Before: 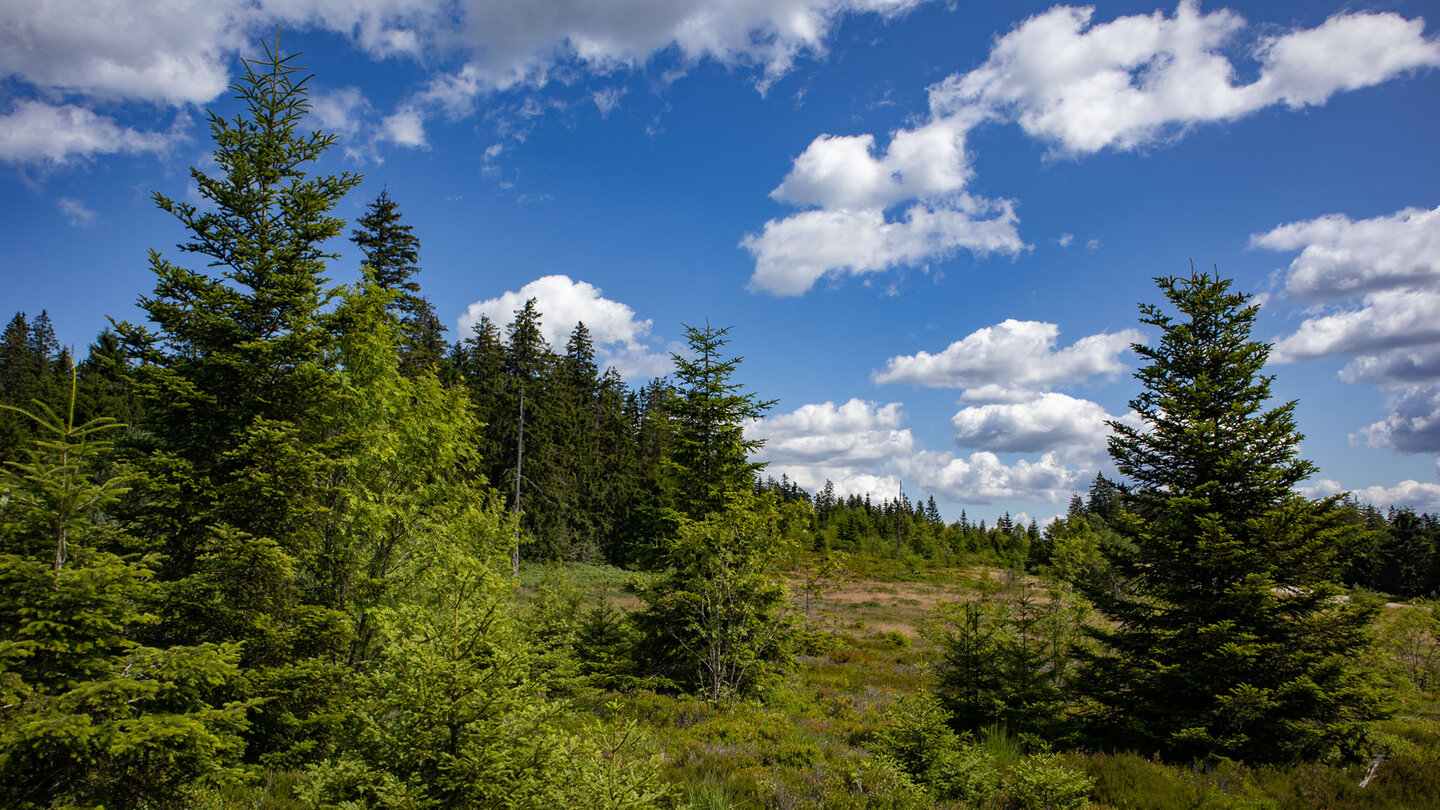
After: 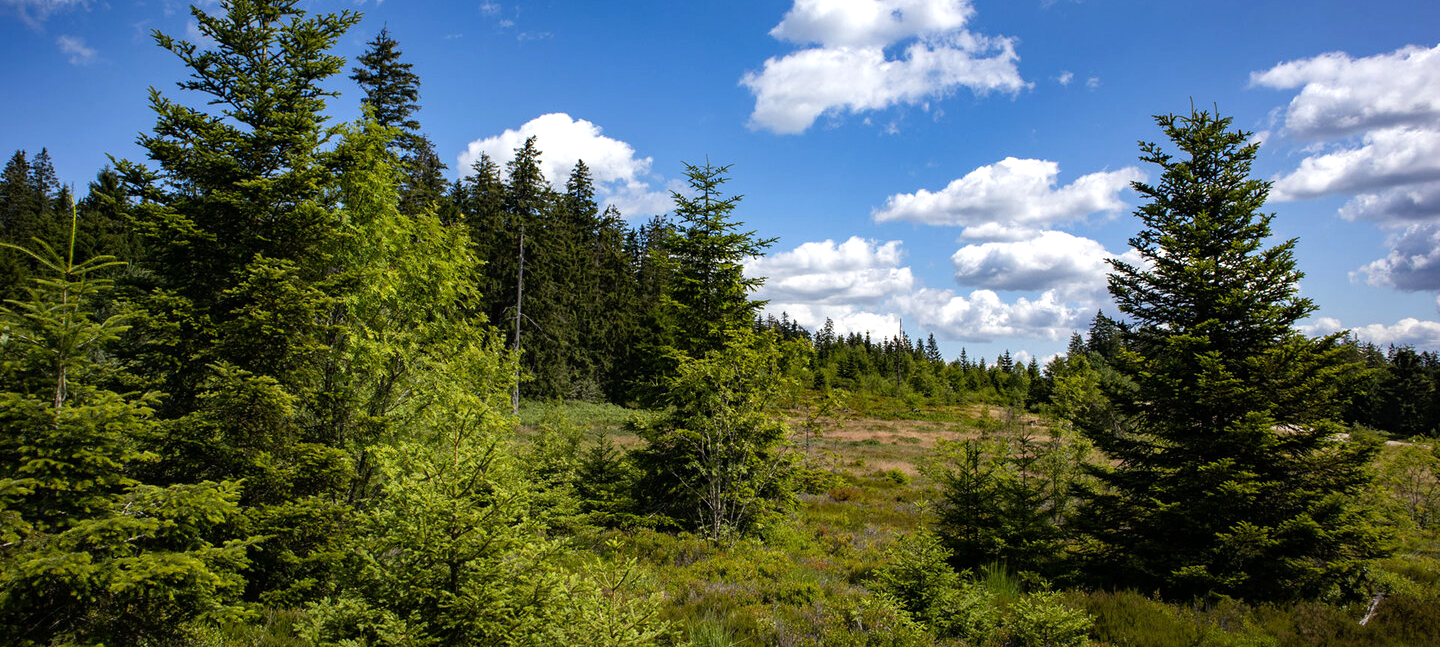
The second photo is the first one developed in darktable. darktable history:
tone equalizer: -8 EV -0.382 EV, -7 EV -0.417 EV, -6 EV -0.368 EV, -5 EV -0.193 EV, -3 EV 0.191 EV, -2 EV 0.346 EV, -1 EV 0.374 EV, +0 EV 0.399 EV
crop and rotate: top 20.014%
